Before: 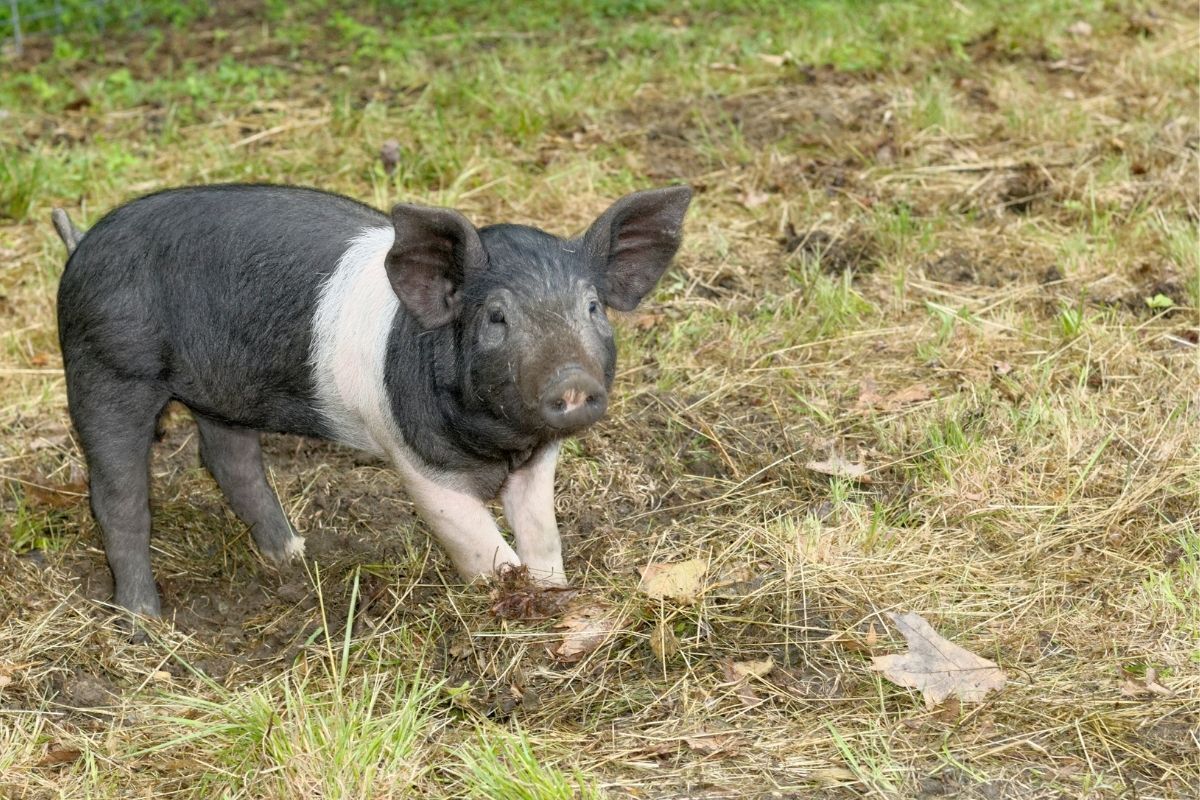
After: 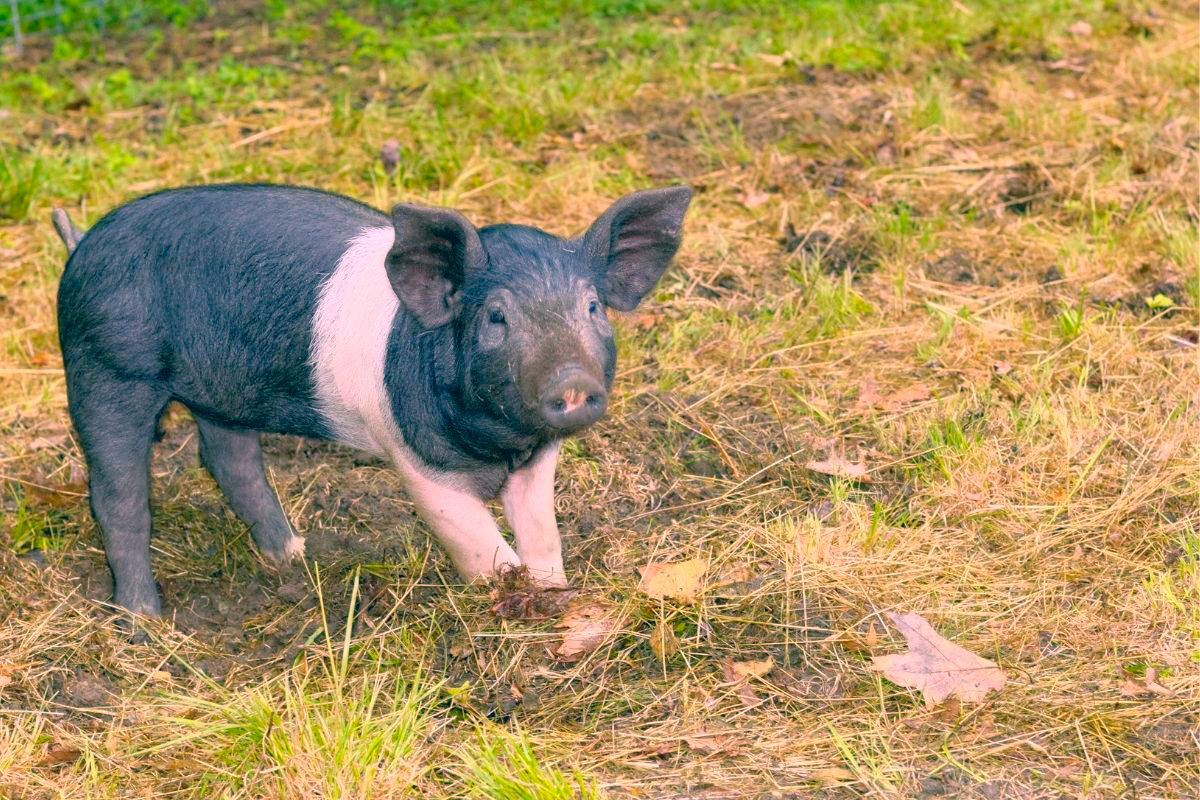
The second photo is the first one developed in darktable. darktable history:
contrast brightness saturation: contrast 0.031, brightness 0.058, saturation 0.122
color correction: highlights a* 16.9, highlights b* 0.207, shadows a* -14.61, shadows b* -13.82, saturation 1.51
